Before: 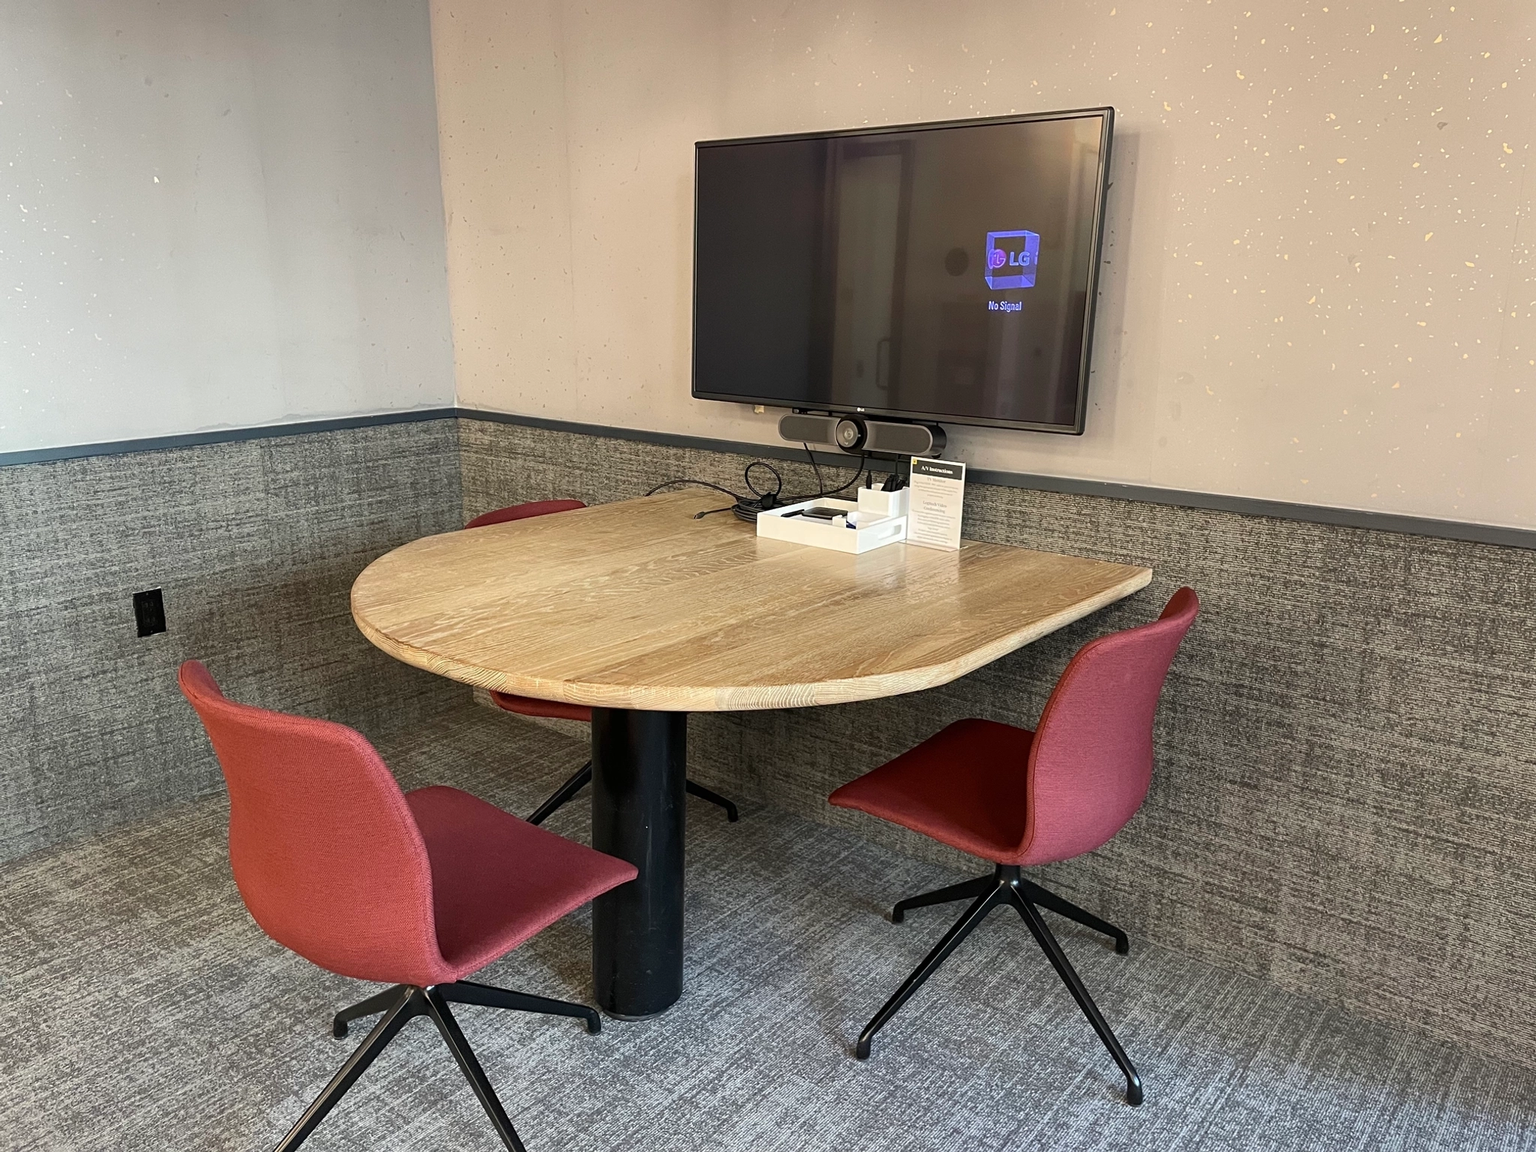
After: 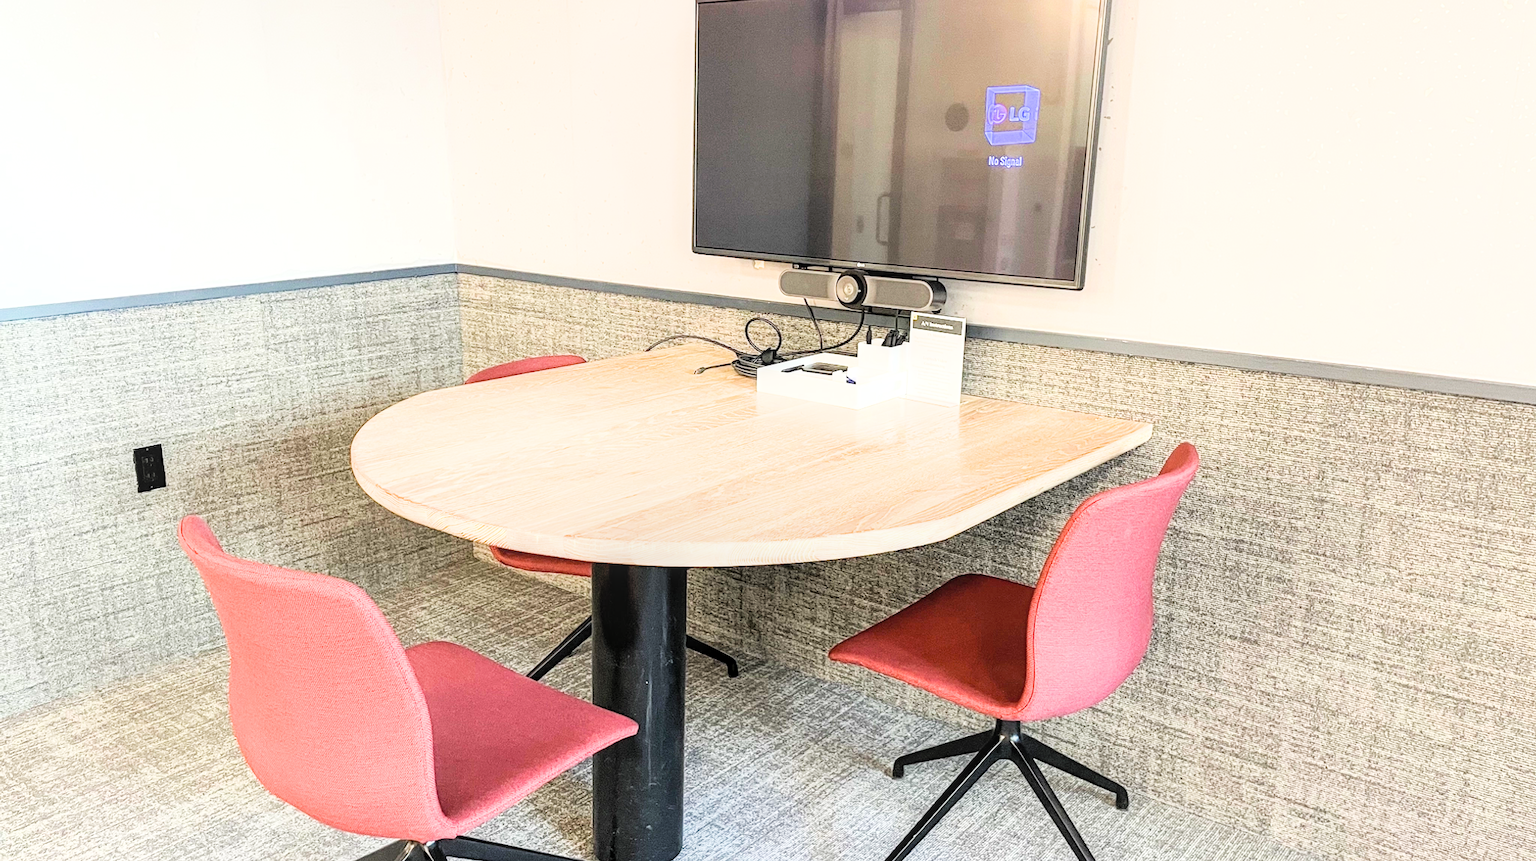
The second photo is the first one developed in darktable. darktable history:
contrast equalizer: y [[0.439, 0.44, 0.442, 0.457, 0.493, 0.498], [0.5 ×6], [0.5 ×6], [0 ×6], [0 ×6]]
local contrast: on, module defaults
crop and rotate: top 12.589%, bottom 12.543%
exposure: black level correction 0, exposure 1.621 EV, compensate exposure bias true, compensate highlight preservation false
tone equalizer: -8 EV -0.748 EV, -7 EV -0.685 EV, -6 EV -0.607 EV, -5 EV -0.409 EV, -3 EV 0.37 EV, -2 EV 0.6 EV, -1 EV 0.695 EV, +0 EV 0.728 EV, smoothing diameter 24.81%, edges refinement/feathering 8.71, preserve details guided filter
contrast brightness saturation: contrast 0.047, brightness 0.068, saturation 0.014
filmic rgb: black relative exposure -7.5 EV, white relative exposure 5 EV, hardness 3.34, contrast 1.298
